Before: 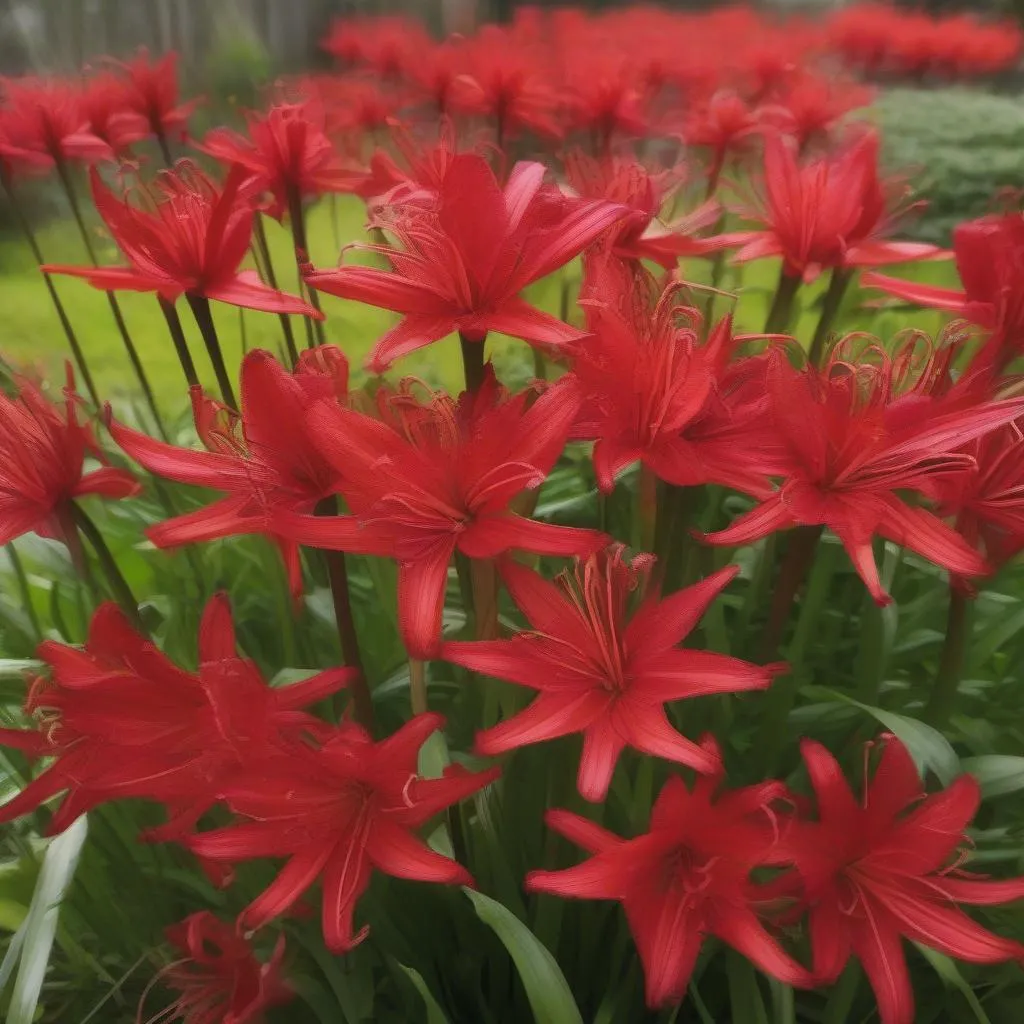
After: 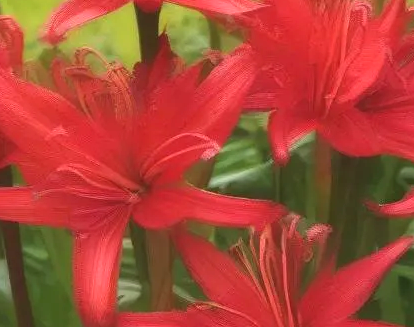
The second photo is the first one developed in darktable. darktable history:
crop: left 31.751%, top 32.172%, right 27.8%, bottom 35.83%
exposure: exposure 0.636 EV, compensate highlight preservation false
